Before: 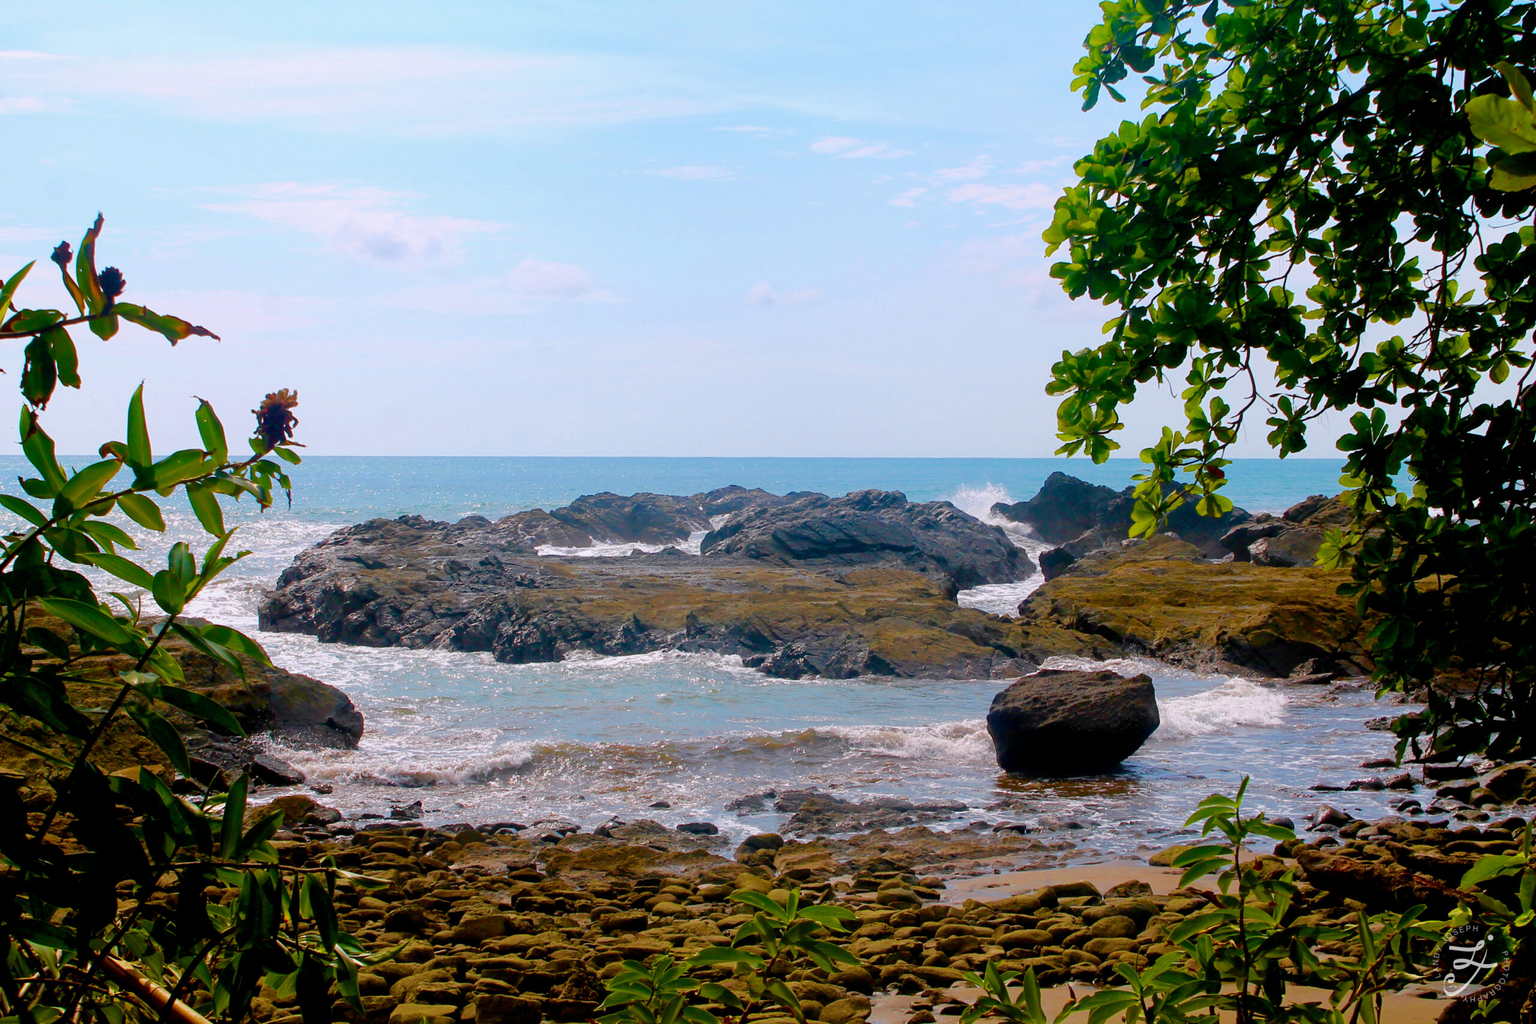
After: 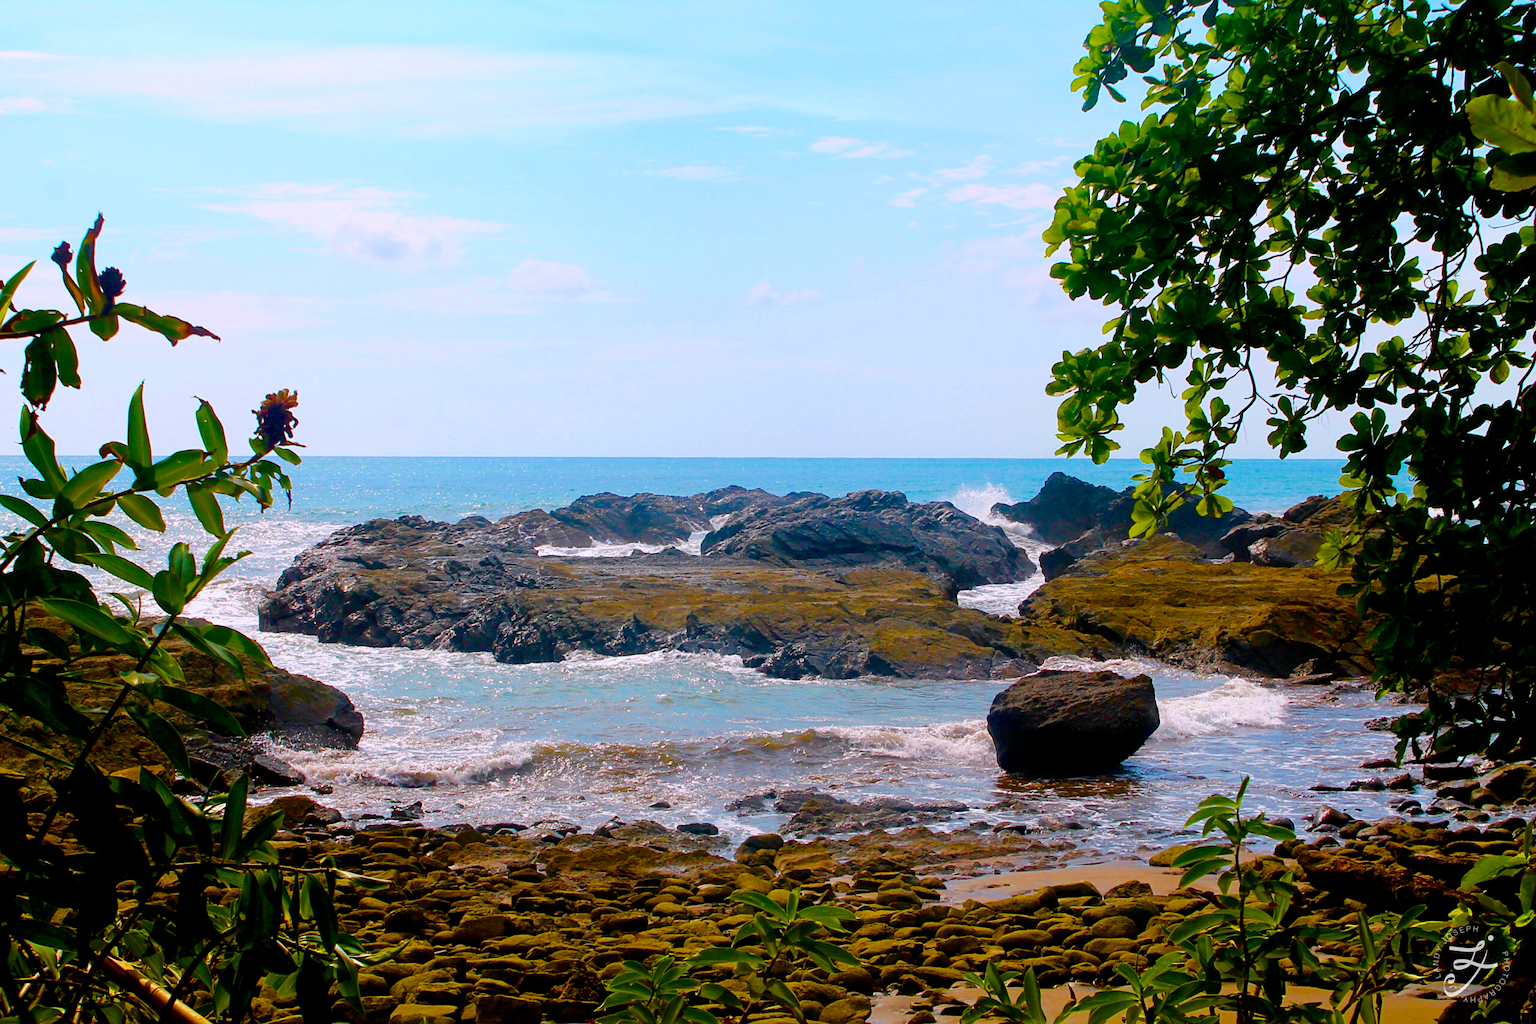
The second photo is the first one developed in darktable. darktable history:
sharpen: amount 0.2
color balance rgb: perceptual saturation grading › global saturation 30%, global vibrance 20%
contrast brightness saturation: contrast 0.14
